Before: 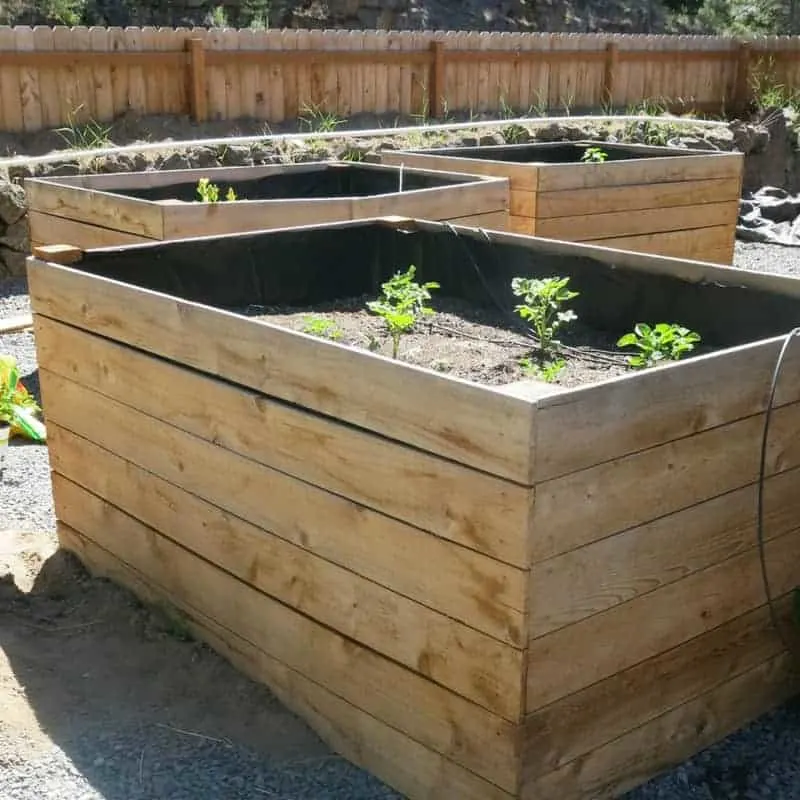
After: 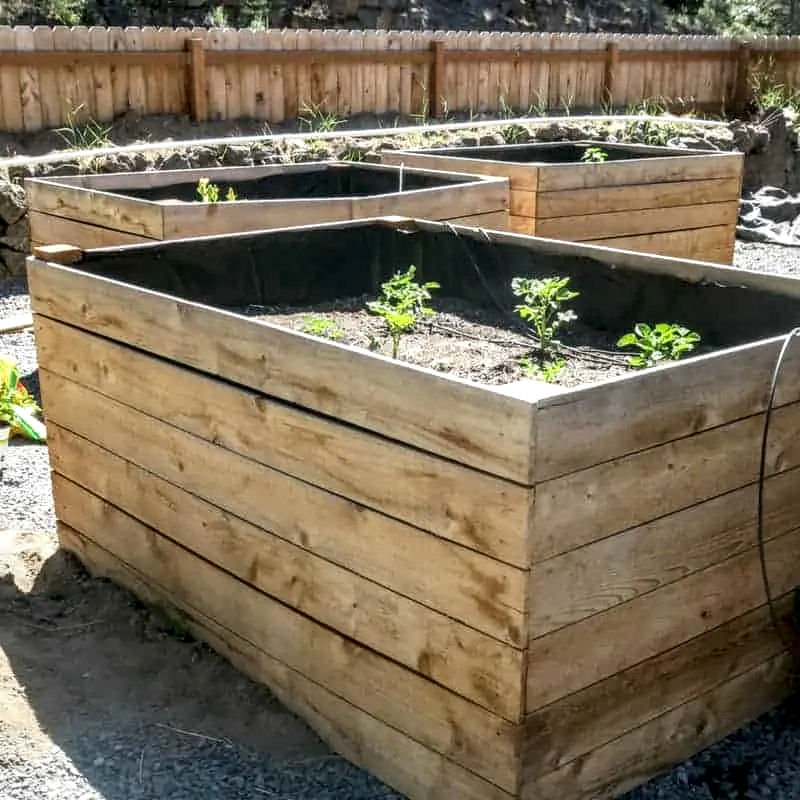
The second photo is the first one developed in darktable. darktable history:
local contrast: highlights 2%, shadows 1%, detail 182%
